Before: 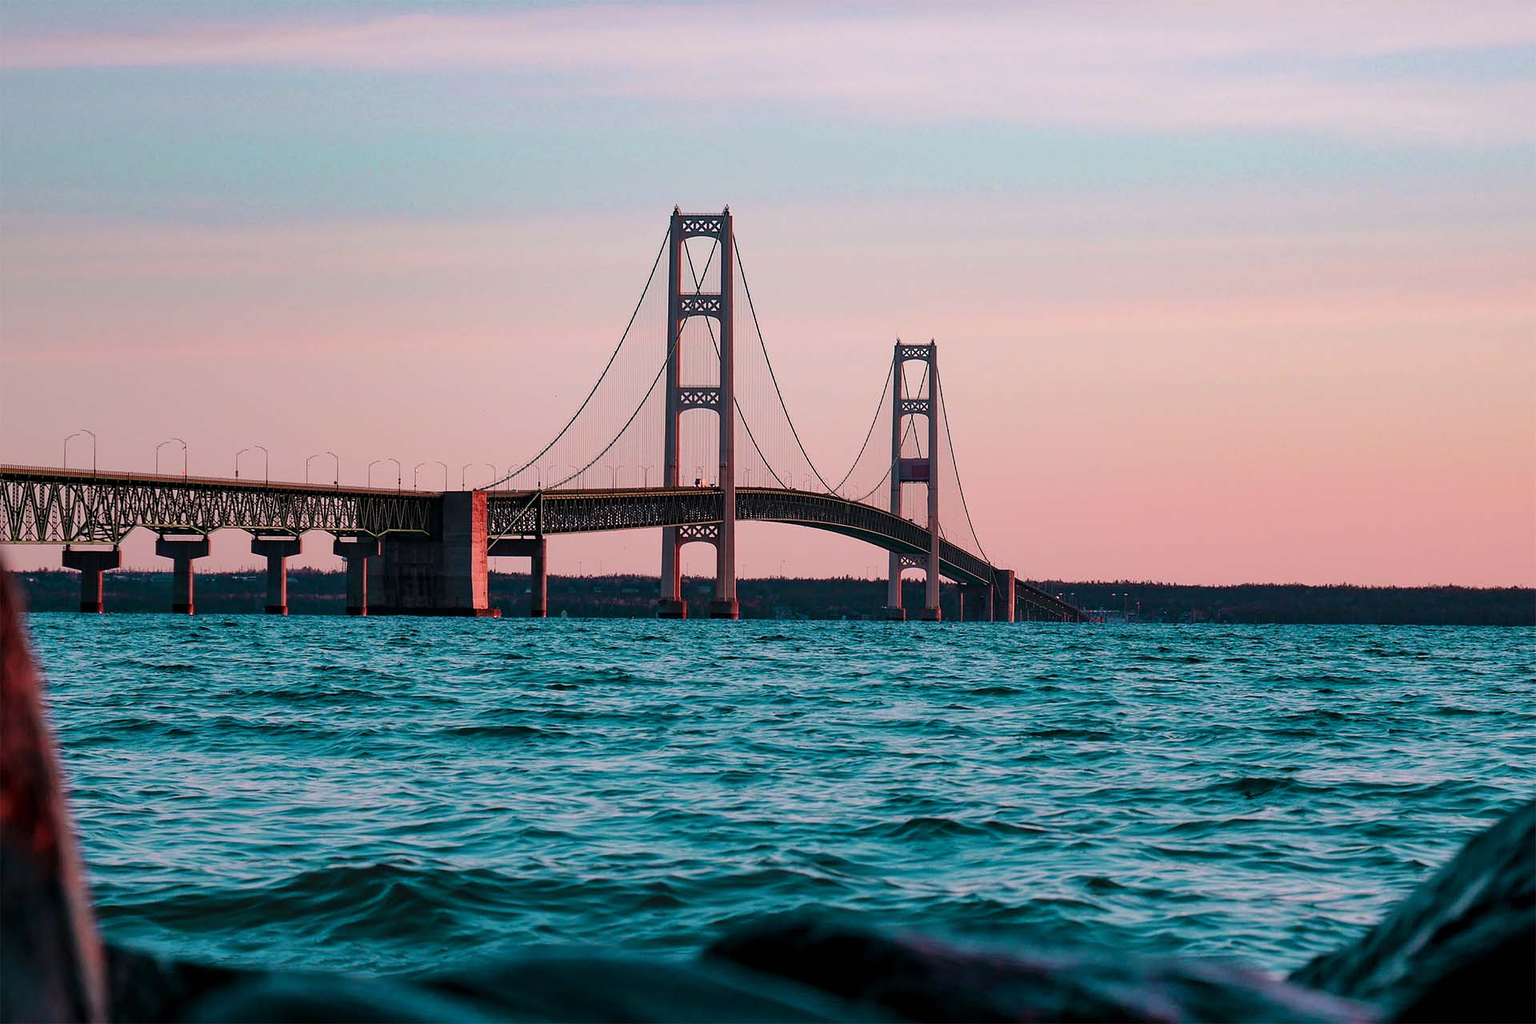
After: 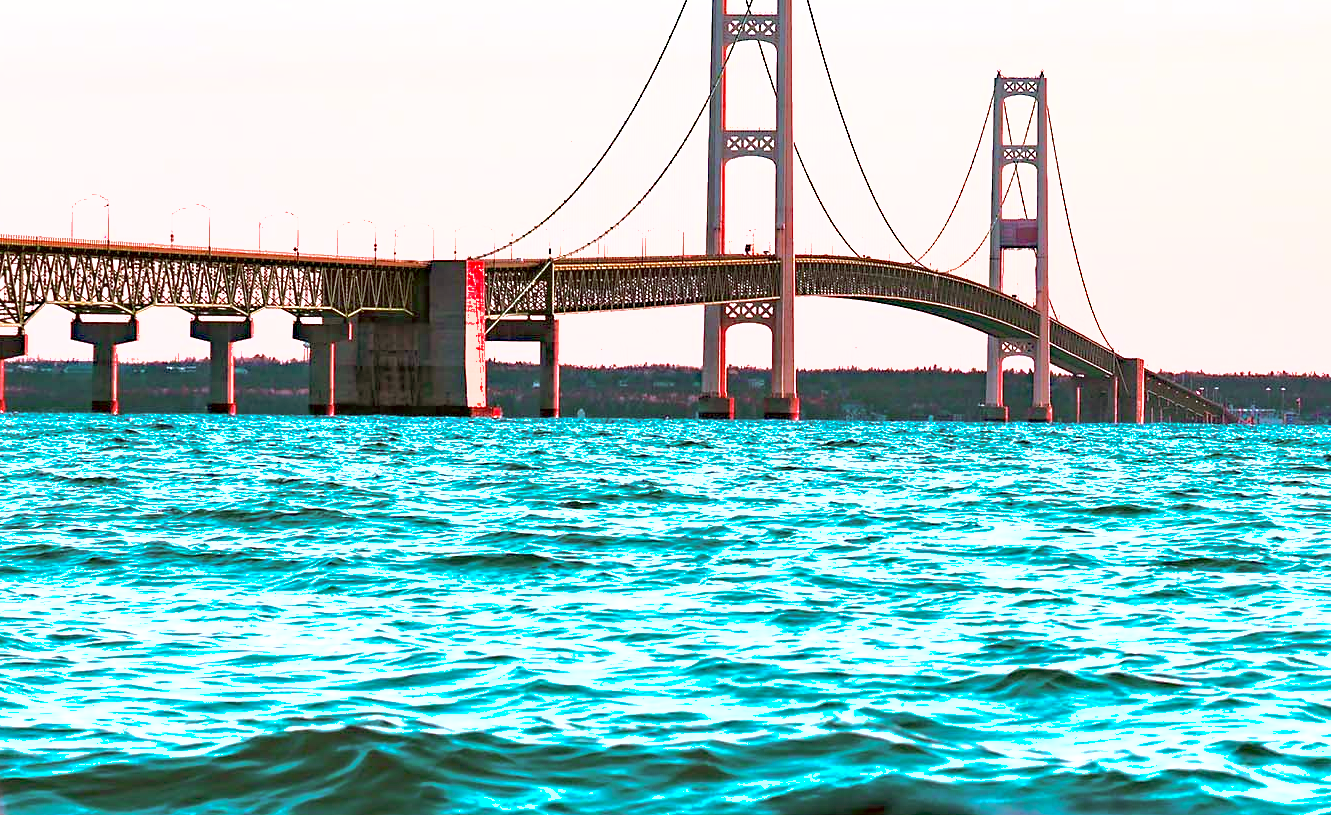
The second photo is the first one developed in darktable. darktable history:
color correction: highlights a* -0.482, highlights b* 0.161, shadows a* 4.66, shadows b* 20.72
crop: left 6.488%, top 27.668%, right 24.183%, bottom 8.656%
tone equalizer: -8 EV -0.001 EV, -7 EV 0.001 EV, -6 EV -0.002 EV, -5 EV -0.003 EV, -4 EV -0.062 EV, -3 EV -0.222 EV, -2 EV -0.267 EV, -1 EV 0.105 EV, +0 EV 0.303 EV
shadows and highlights: on, module defaults
exposure: black level correction 0, exposure 2 EV, compensate highlight preservation false
haze removal: compatibility mode true, adaptive false
rotate and perspective: crop left 0, crop top 0
